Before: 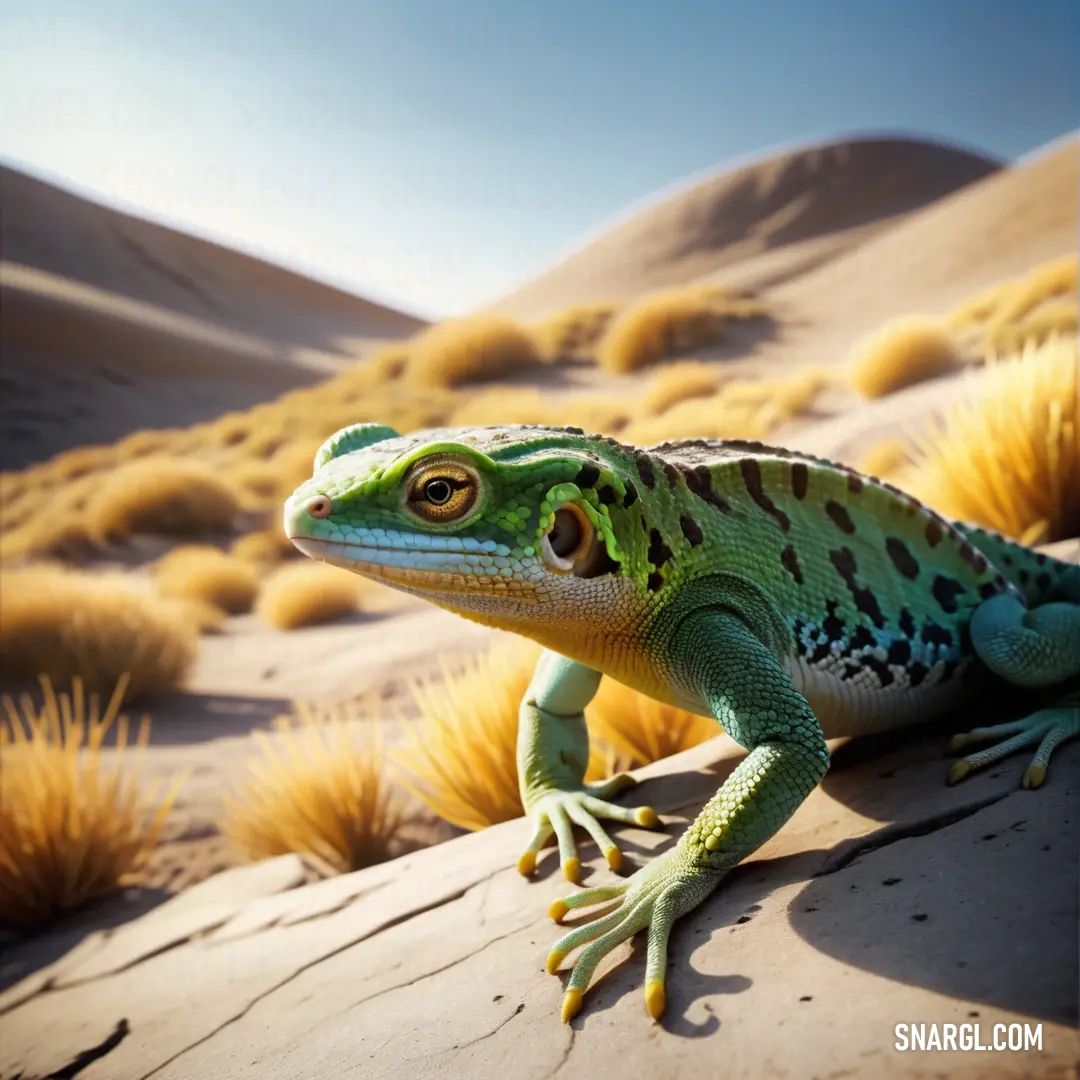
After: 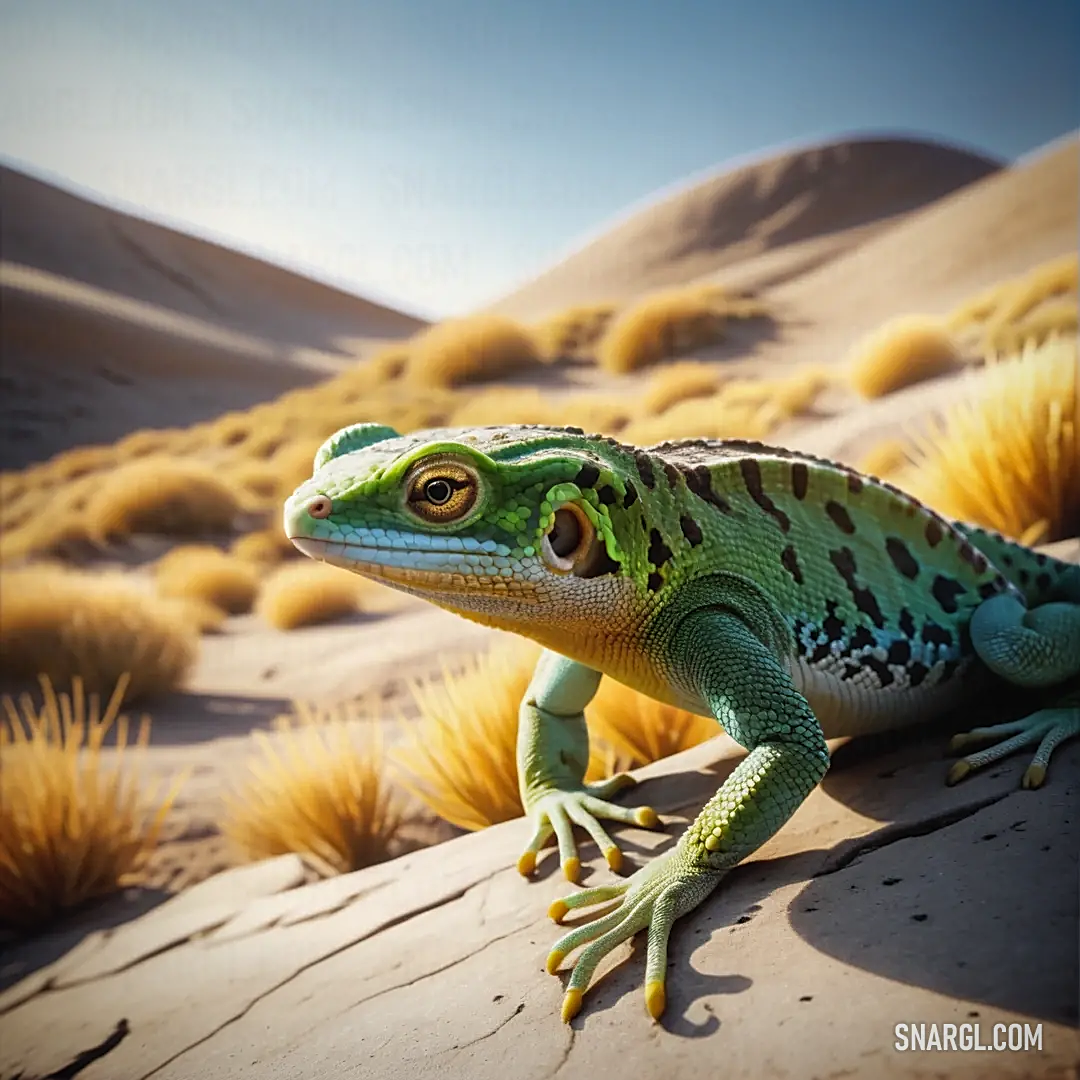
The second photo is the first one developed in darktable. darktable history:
sharpen: amount 0.497
local contrast: detail 110%
vignetting: fall-off radius 59.83%, saturation -0.001, automatic ratio true
